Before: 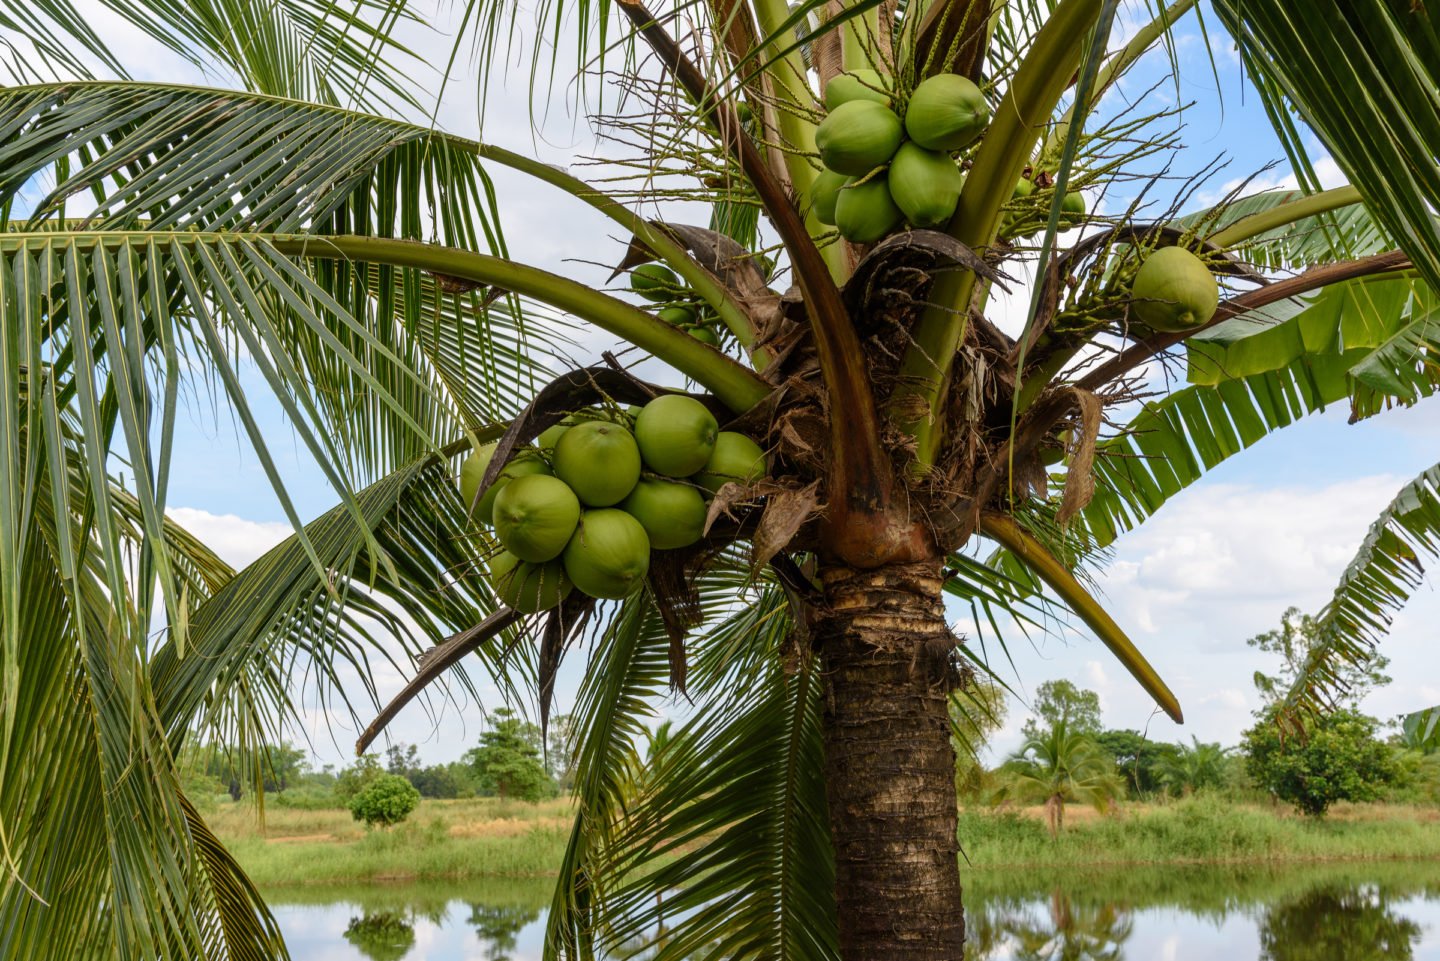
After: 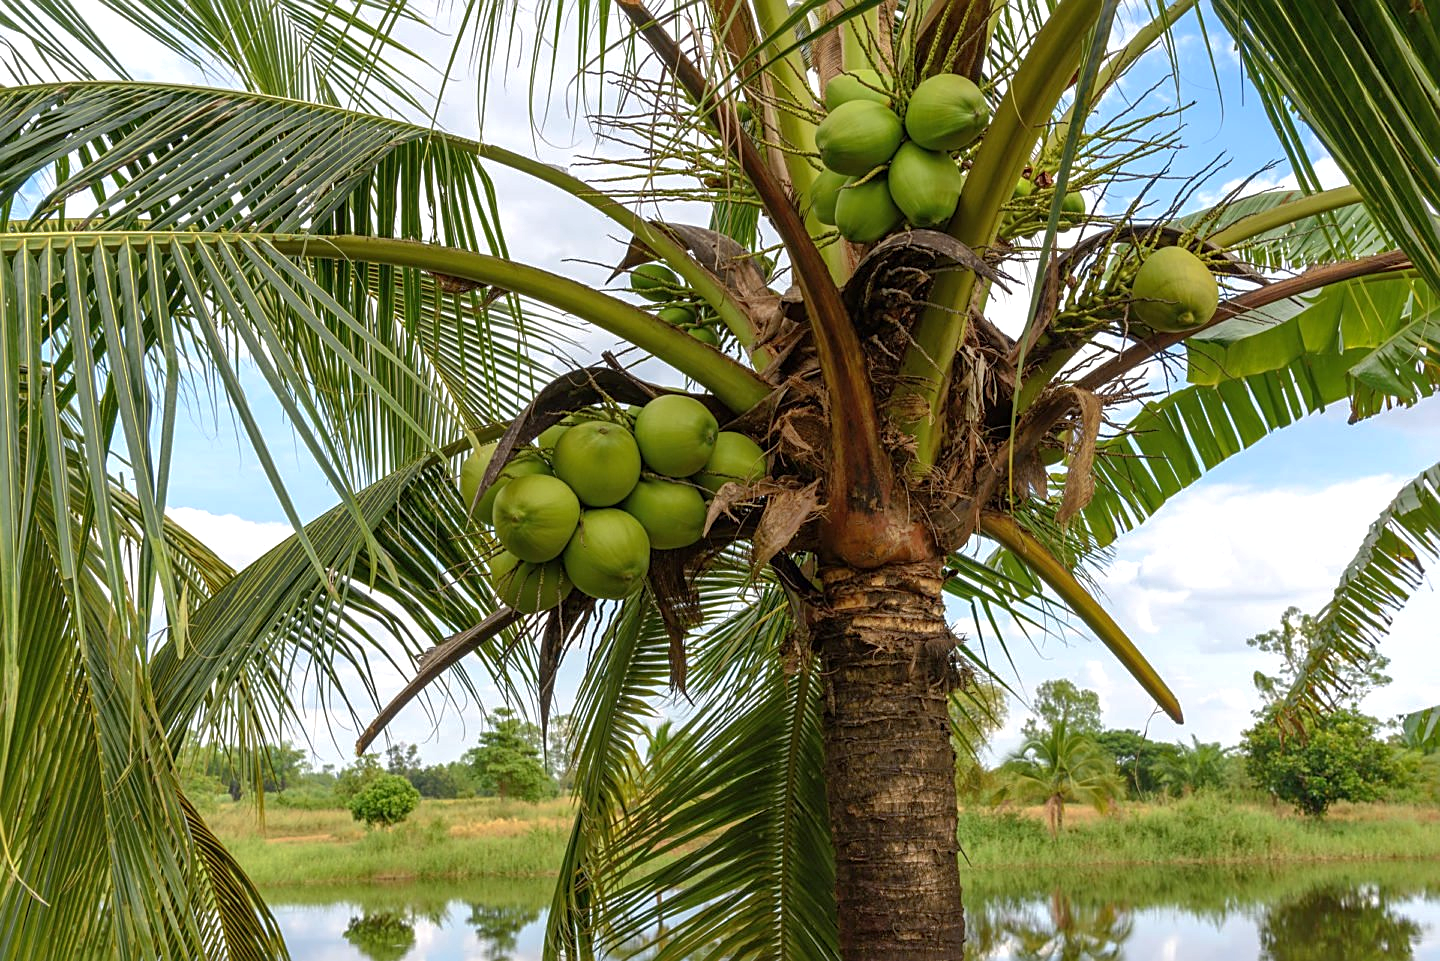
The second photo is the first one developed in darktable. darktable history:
exposure: exposure 0.29 EV, compensate highlight preservation false
shadows and highlights: on, module defaults
sharpen: on, module defaults
